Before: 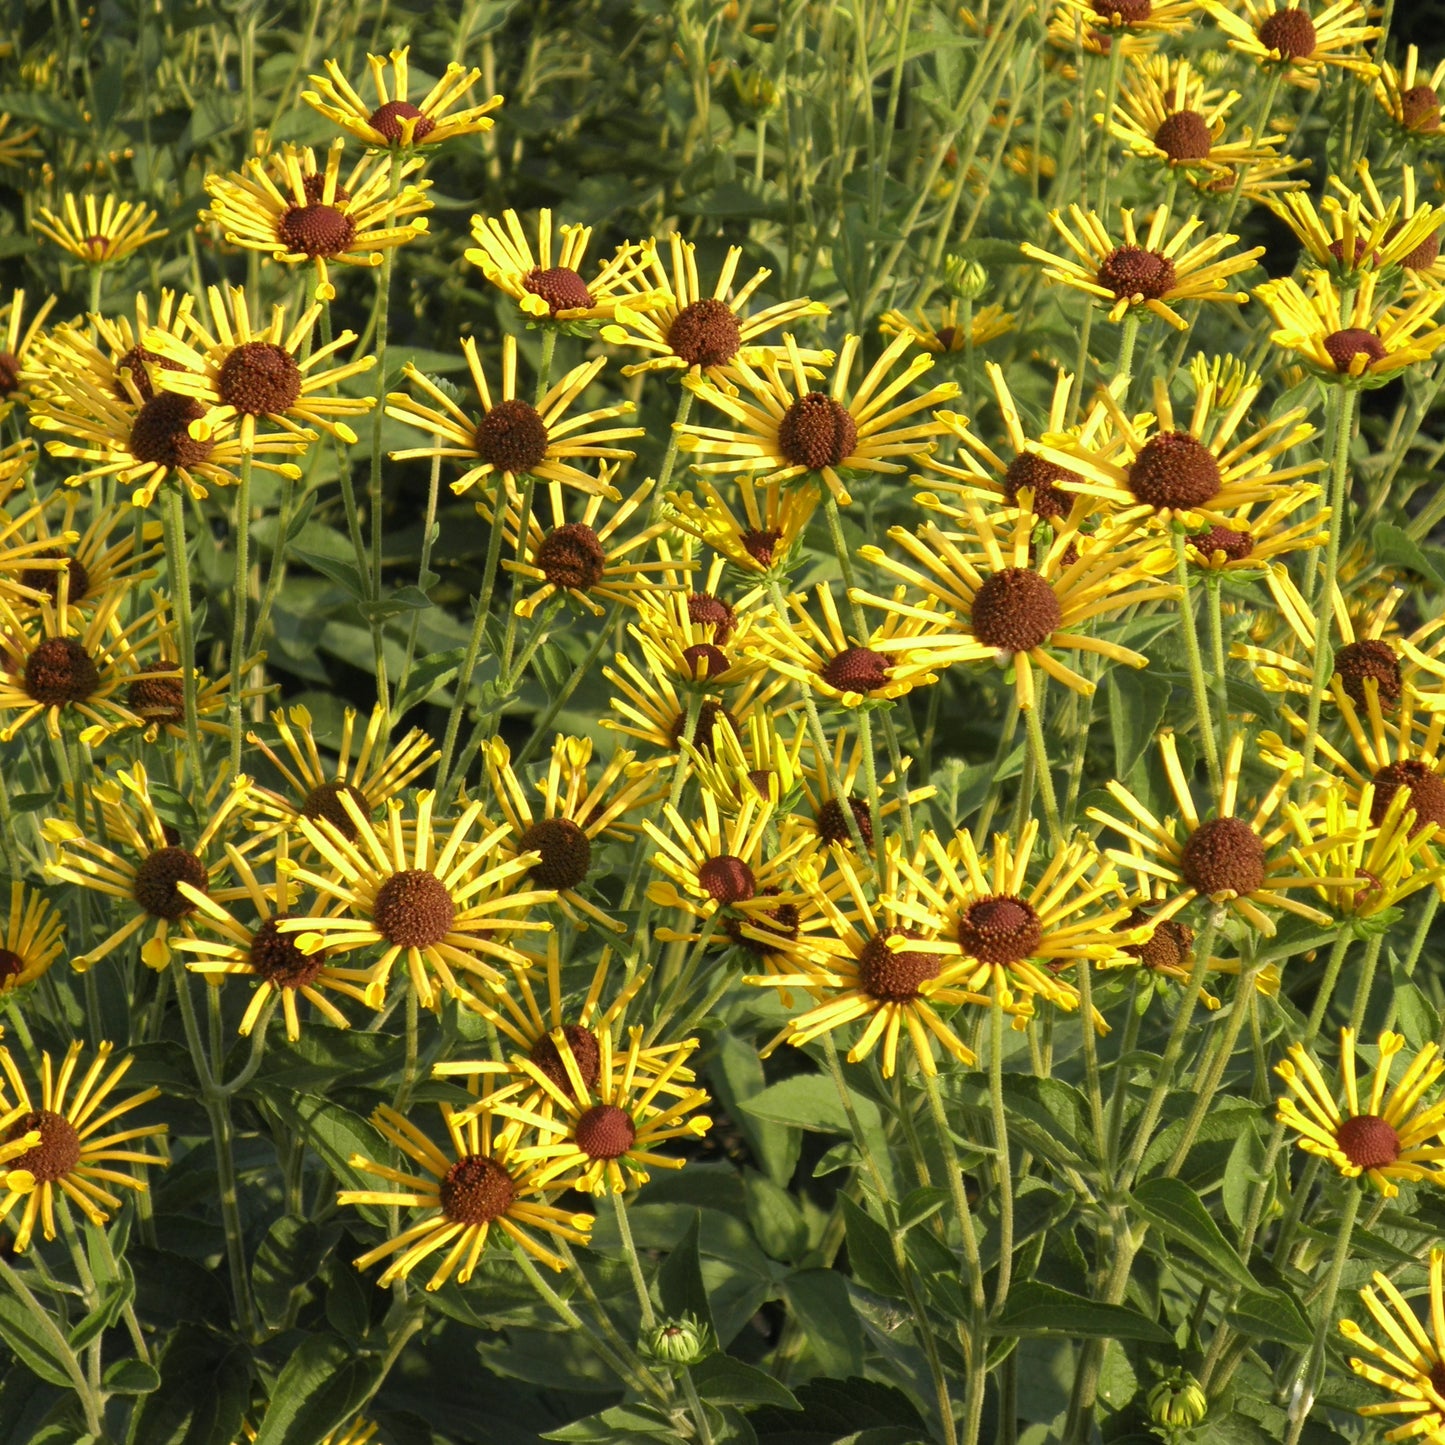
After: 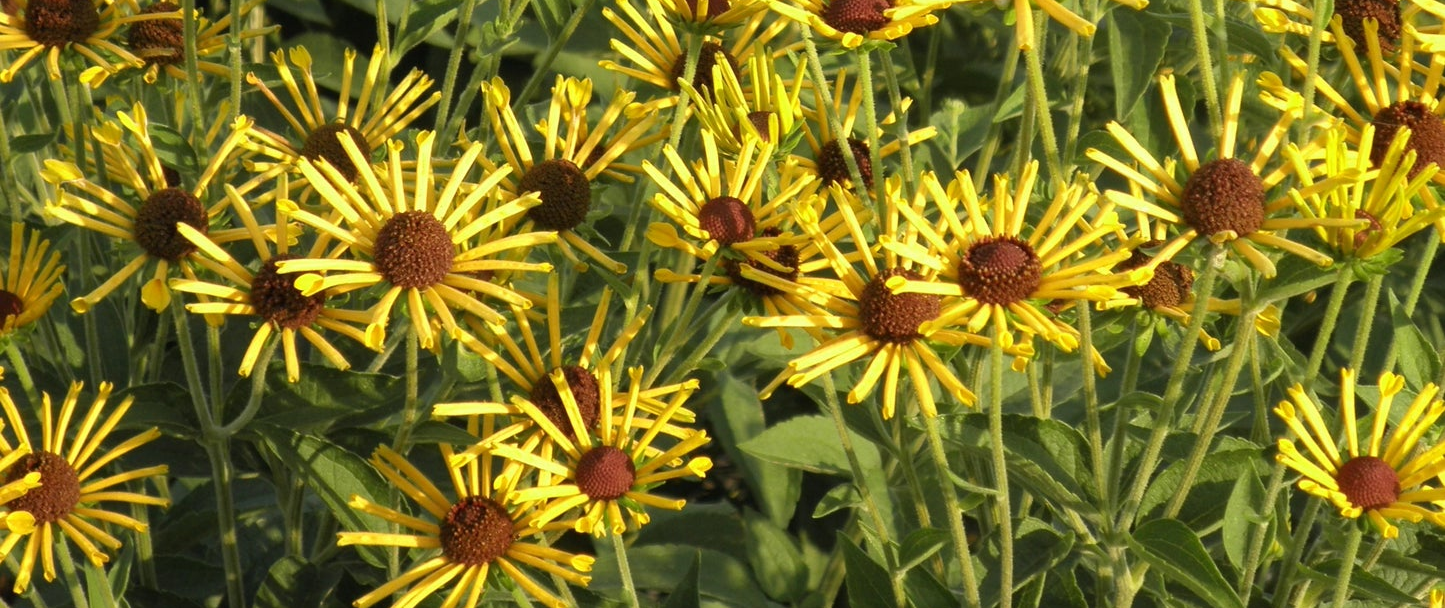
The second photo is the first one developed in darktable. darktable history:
crop: top 45.63%, bottom 12.267%
